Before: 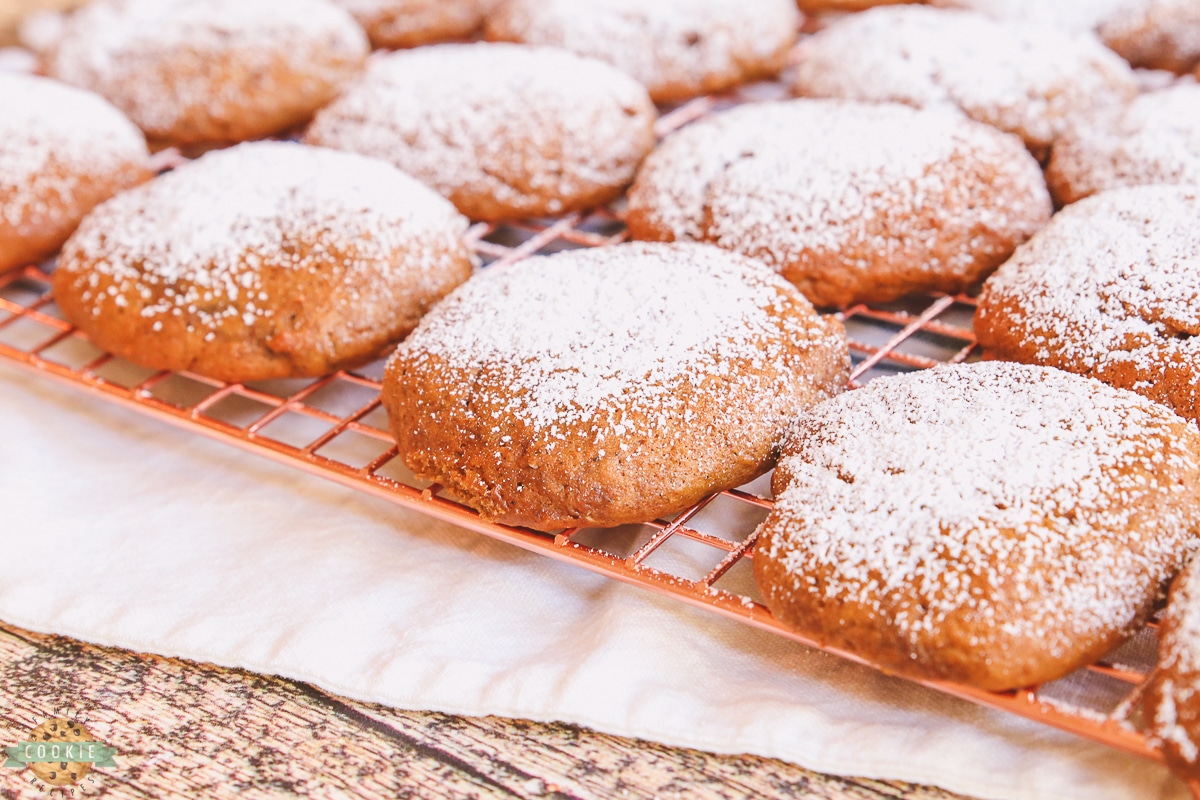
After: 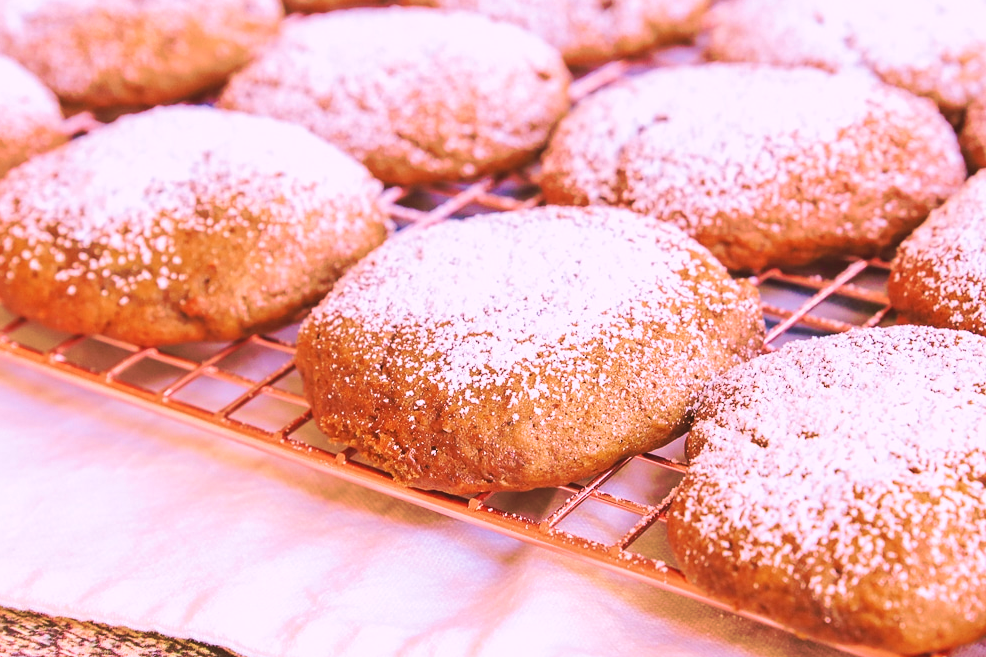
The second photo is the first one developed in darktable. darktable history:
crop and rotate: left 7.196%, top 4.574%, right 10.605%, bottom 13.178%
velvia: strength 75%
tone curve: curves: ch0 [(0, 0) (0.003, 0.003) (0.011, 0.01) (0.025, 0.023) (0.044, 0.042) (0.069, 0.065) (0.1, 0.094) (0.136, 0.128) (0.177, 0.167) (0.224, 0.211) (0.277, 0.261) (0.335, 0.315) (0.399, 0.375) (0.468, 0.441) (0.543, 0.543) (0.623, 0.623) (0.709, 0.709) (0.801, 0.801) (0.898, 0.898) (1, 1)], preserve colors none
white balance: red 1.05, blue 1.072
